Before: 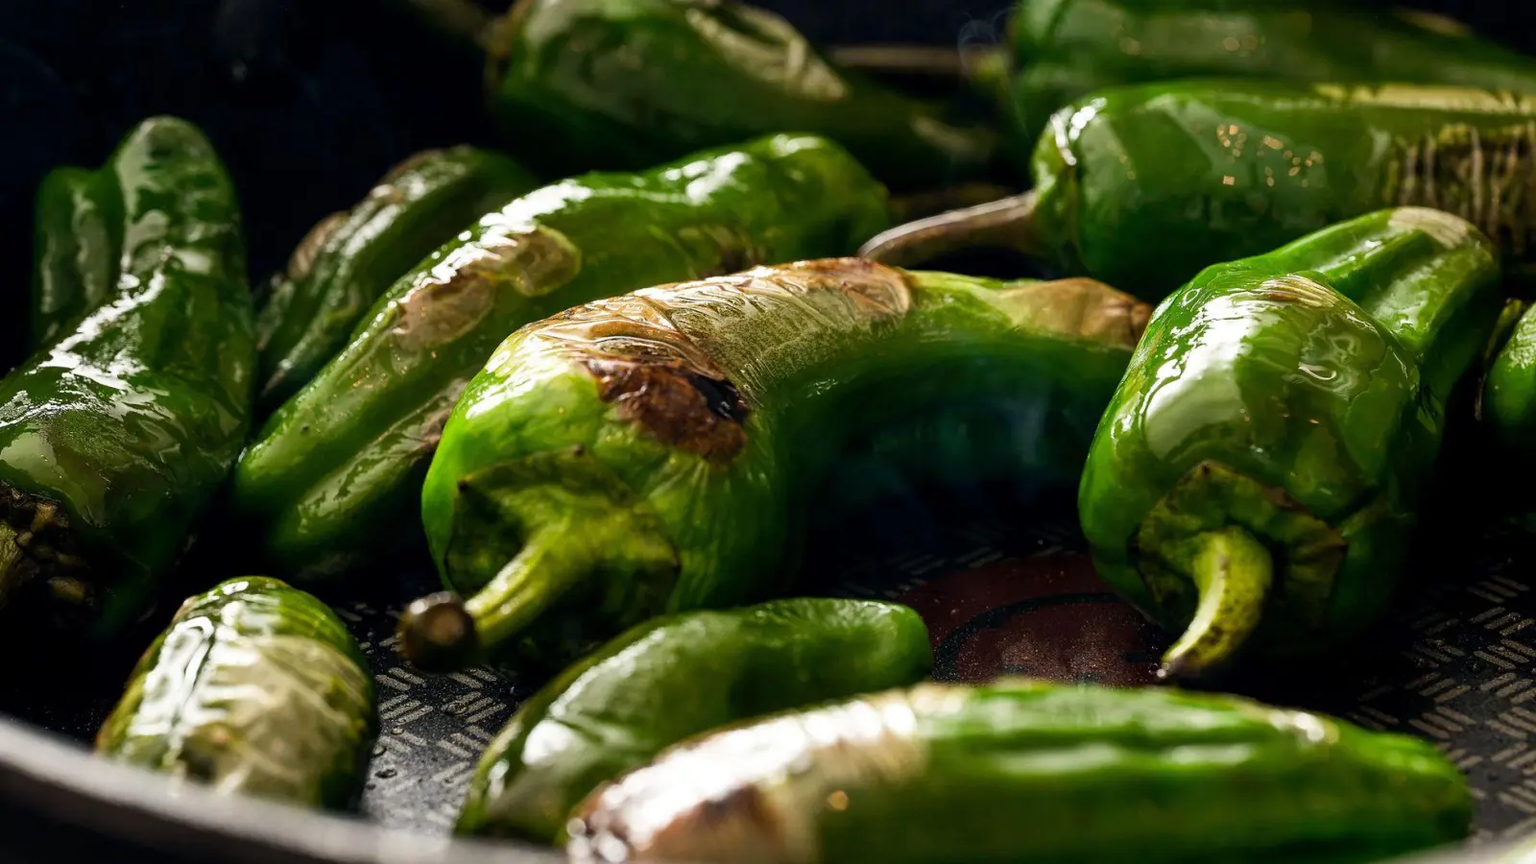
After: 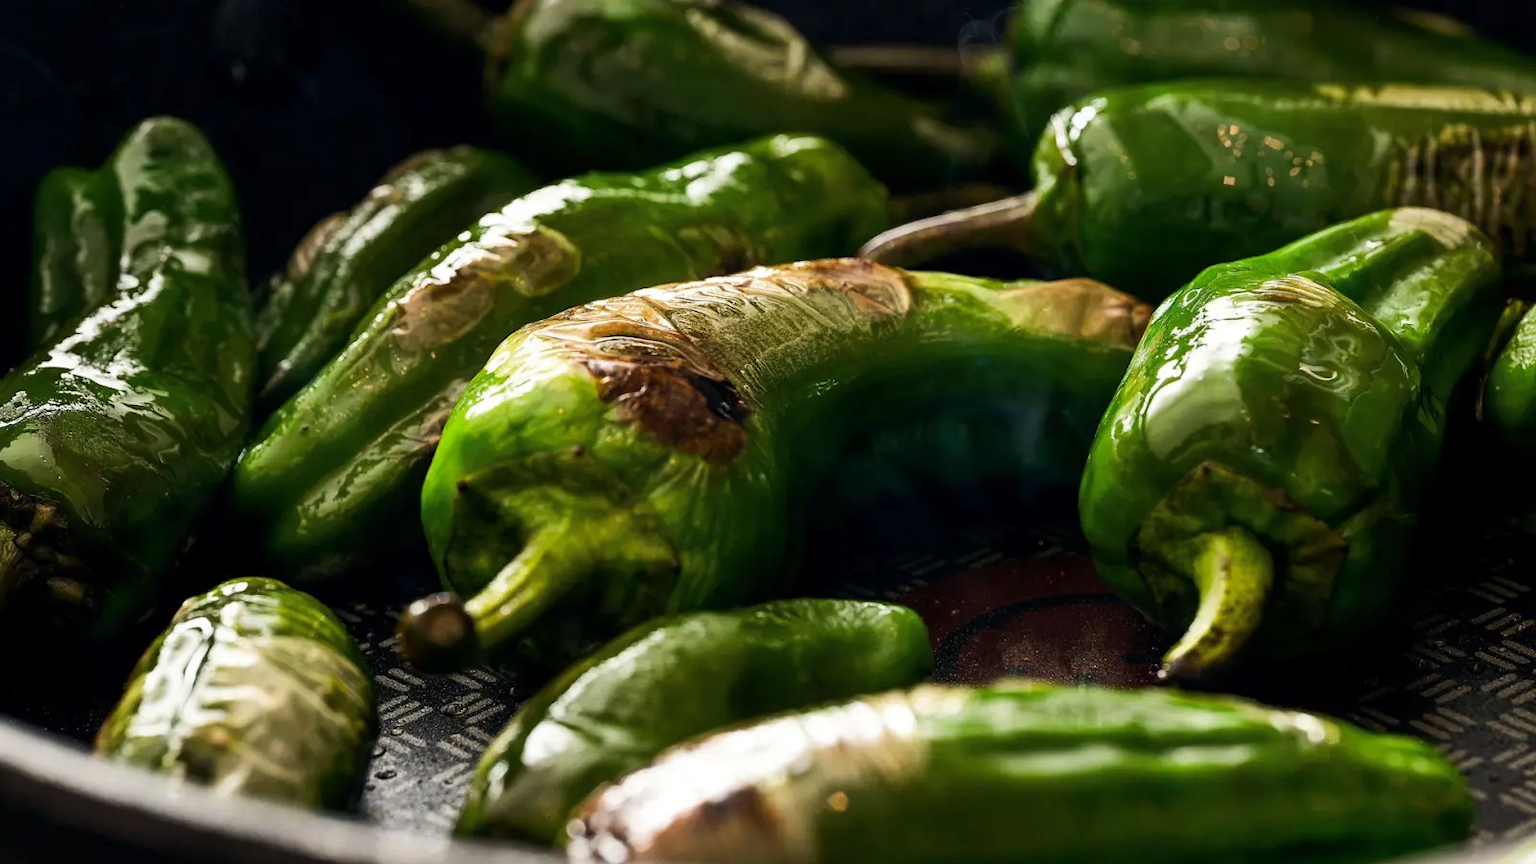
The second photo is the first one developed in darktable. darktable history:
tone curve: curves: ch0 [(0, 0) (0.339, 0.306) (0.687, 0.706) (1, 1)], color space Lab, linked channels, preserve colors none
crop: left 0.107%
